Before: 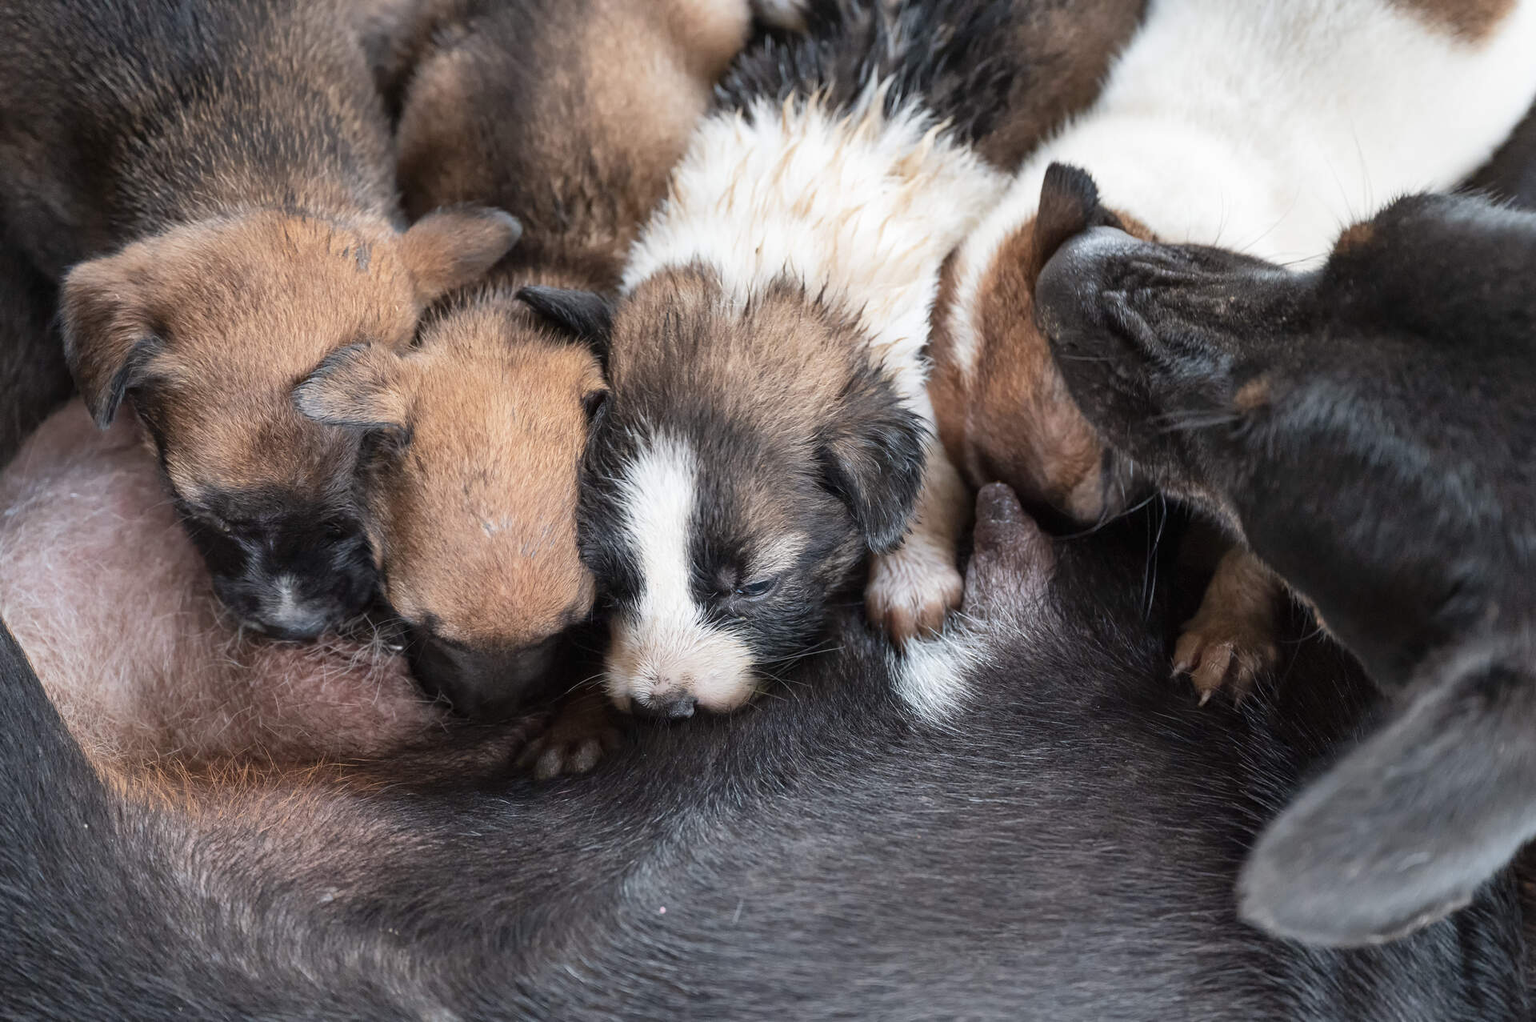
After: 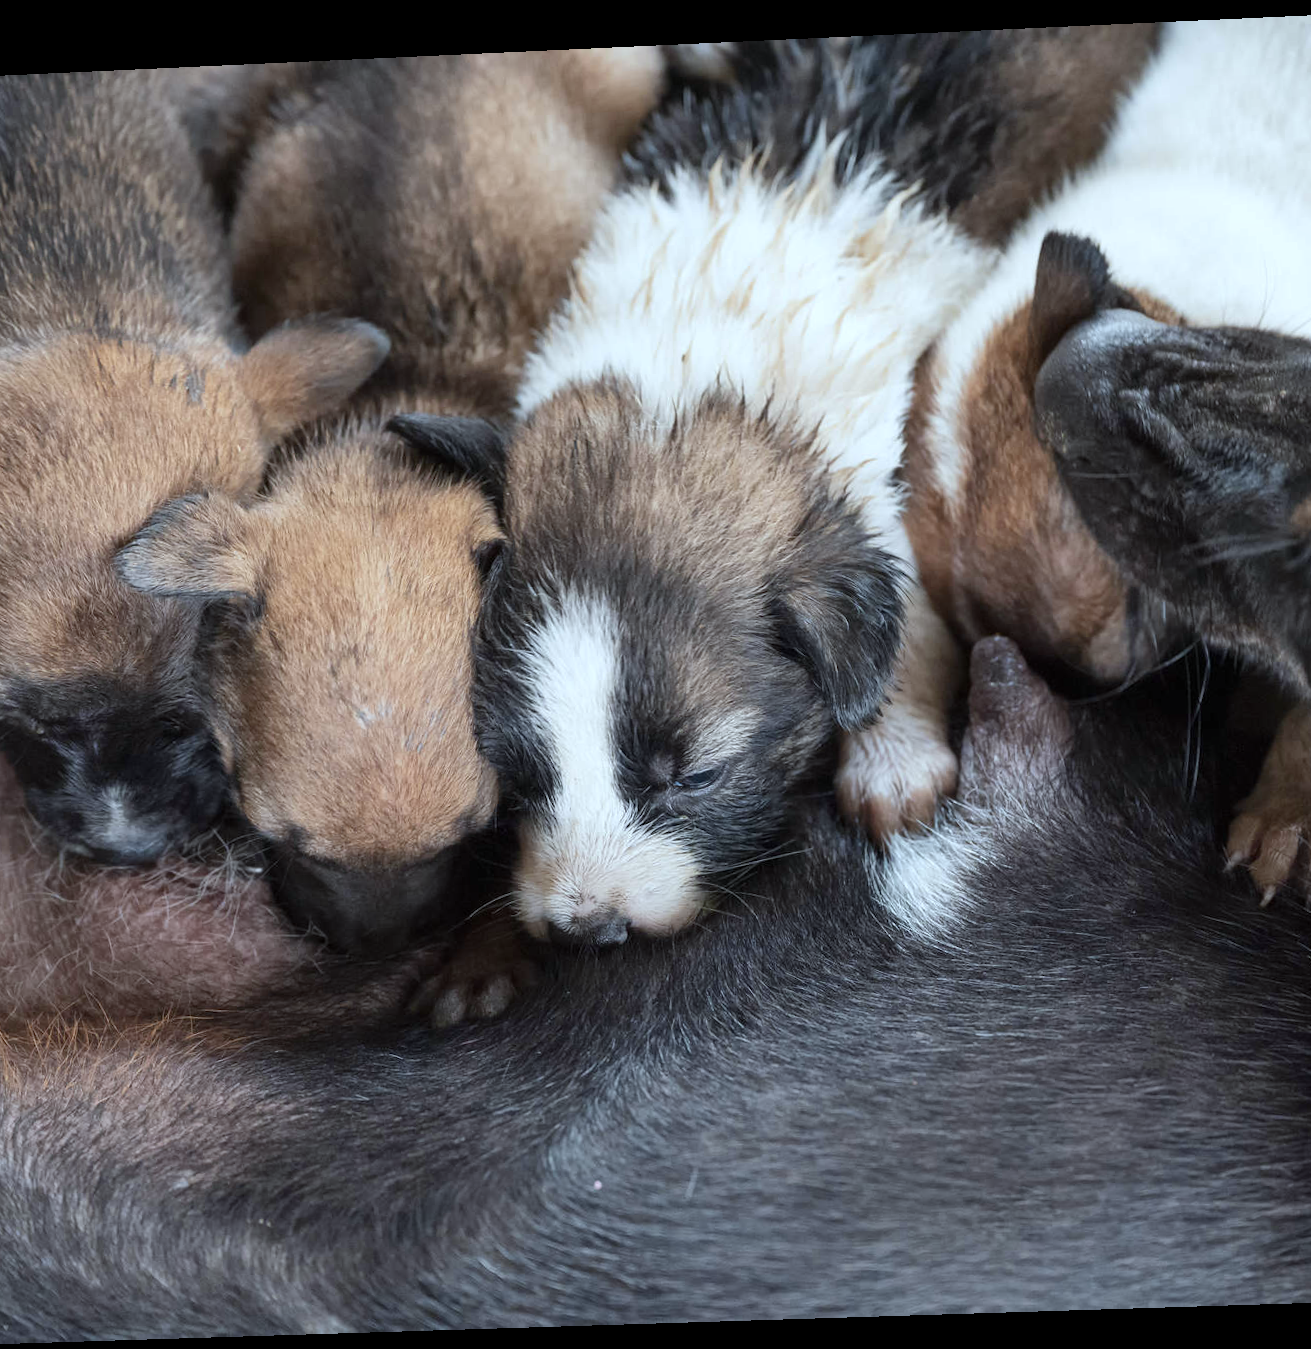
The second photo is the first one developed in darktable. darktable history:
crop and rotate: left 13.409%, right 19.924%
local contrast: mode bilateral grid, contrast 10, coarseness 25, detail 110%, midtone range 0.2
white balance: red 0.925, blue 1.046
rotate and perspective: rotation -2.22°, lens shift (horizontal) -0.022, automatic cropping off
